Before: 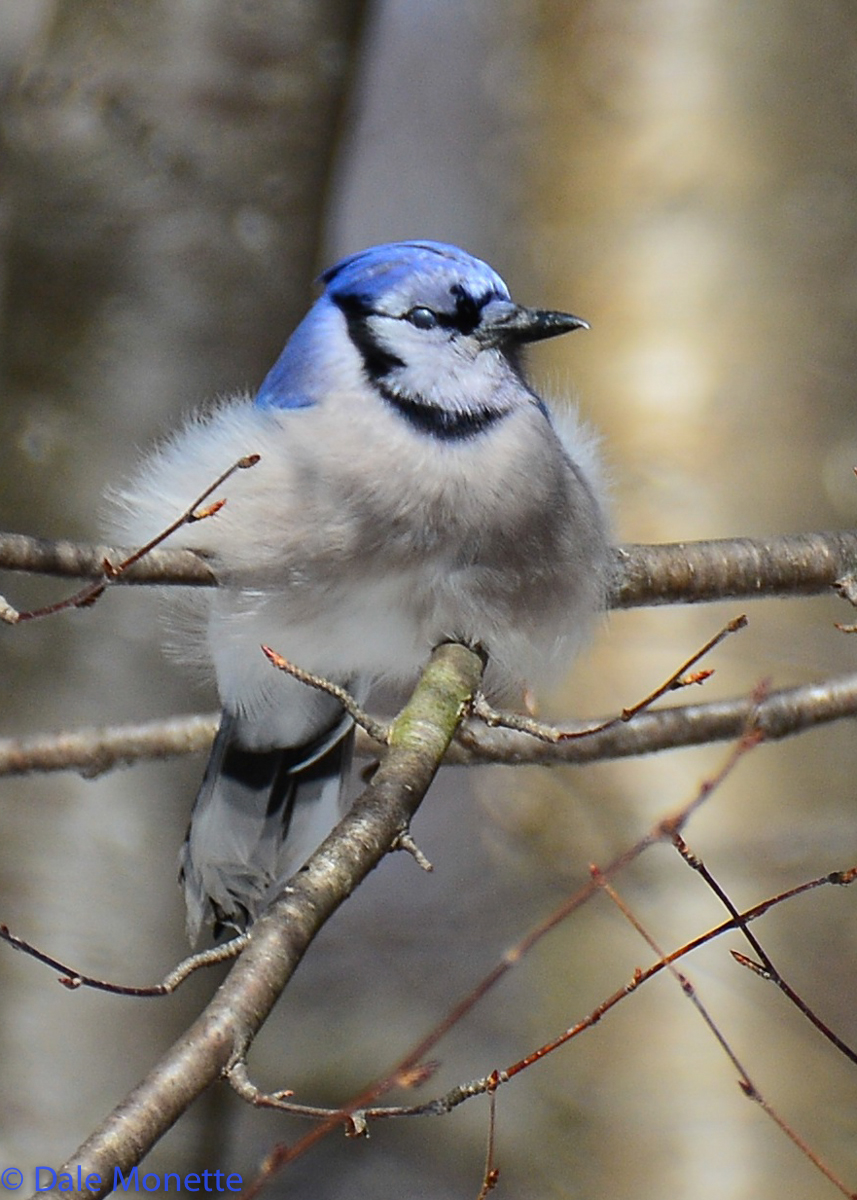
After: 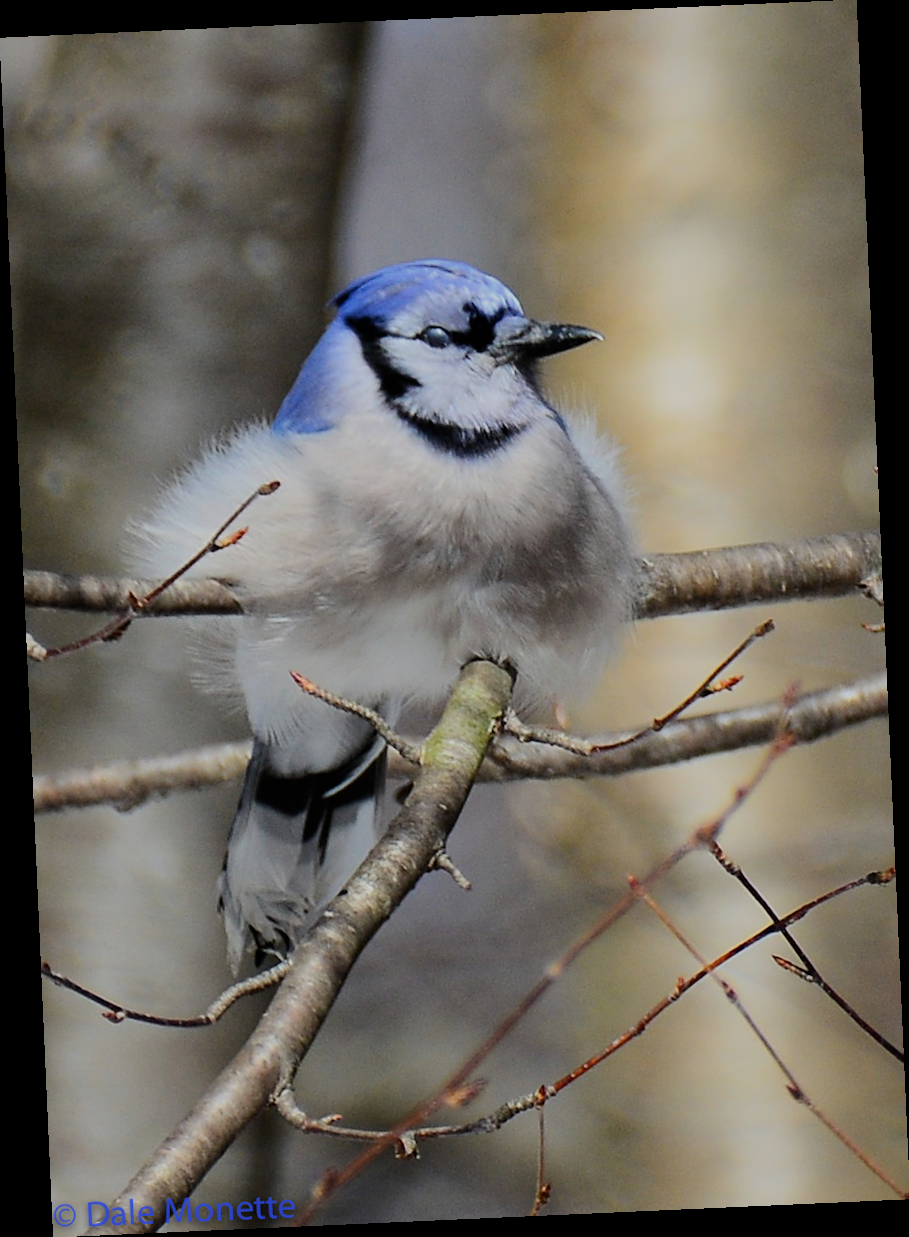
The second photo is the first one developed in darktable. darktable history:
filmic rgb: black relative exposure -7.65 EV, white relative exposure 4.56 EV, hardness 3.61
rotate and perspective: rotation -2.56°, automatic cropping off
